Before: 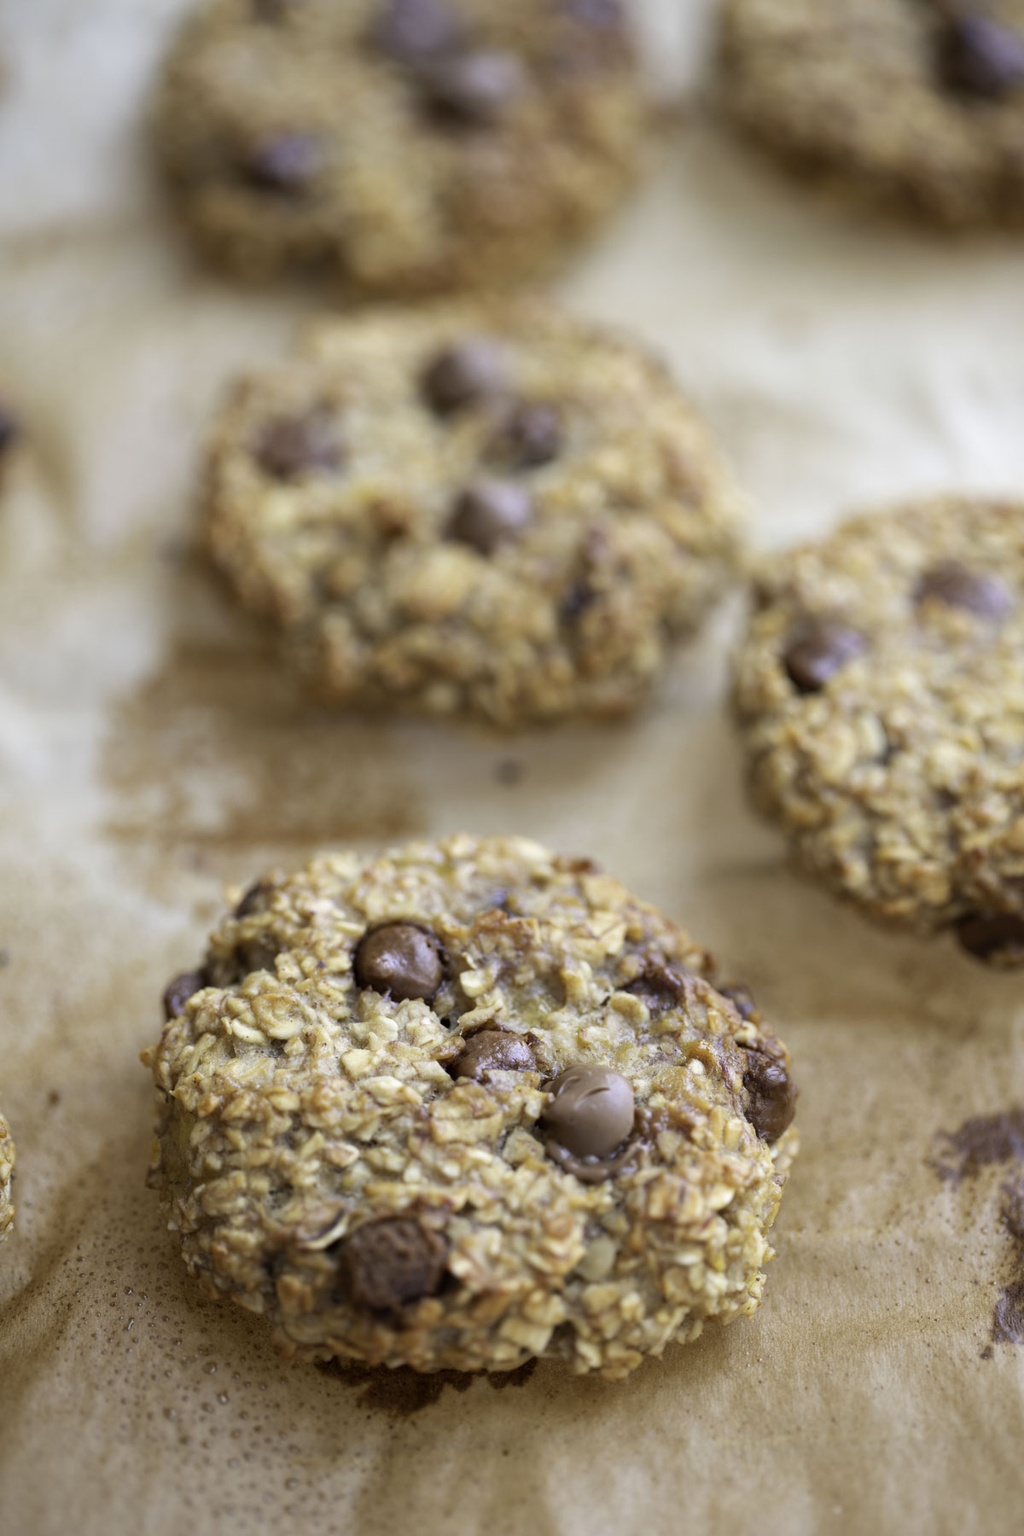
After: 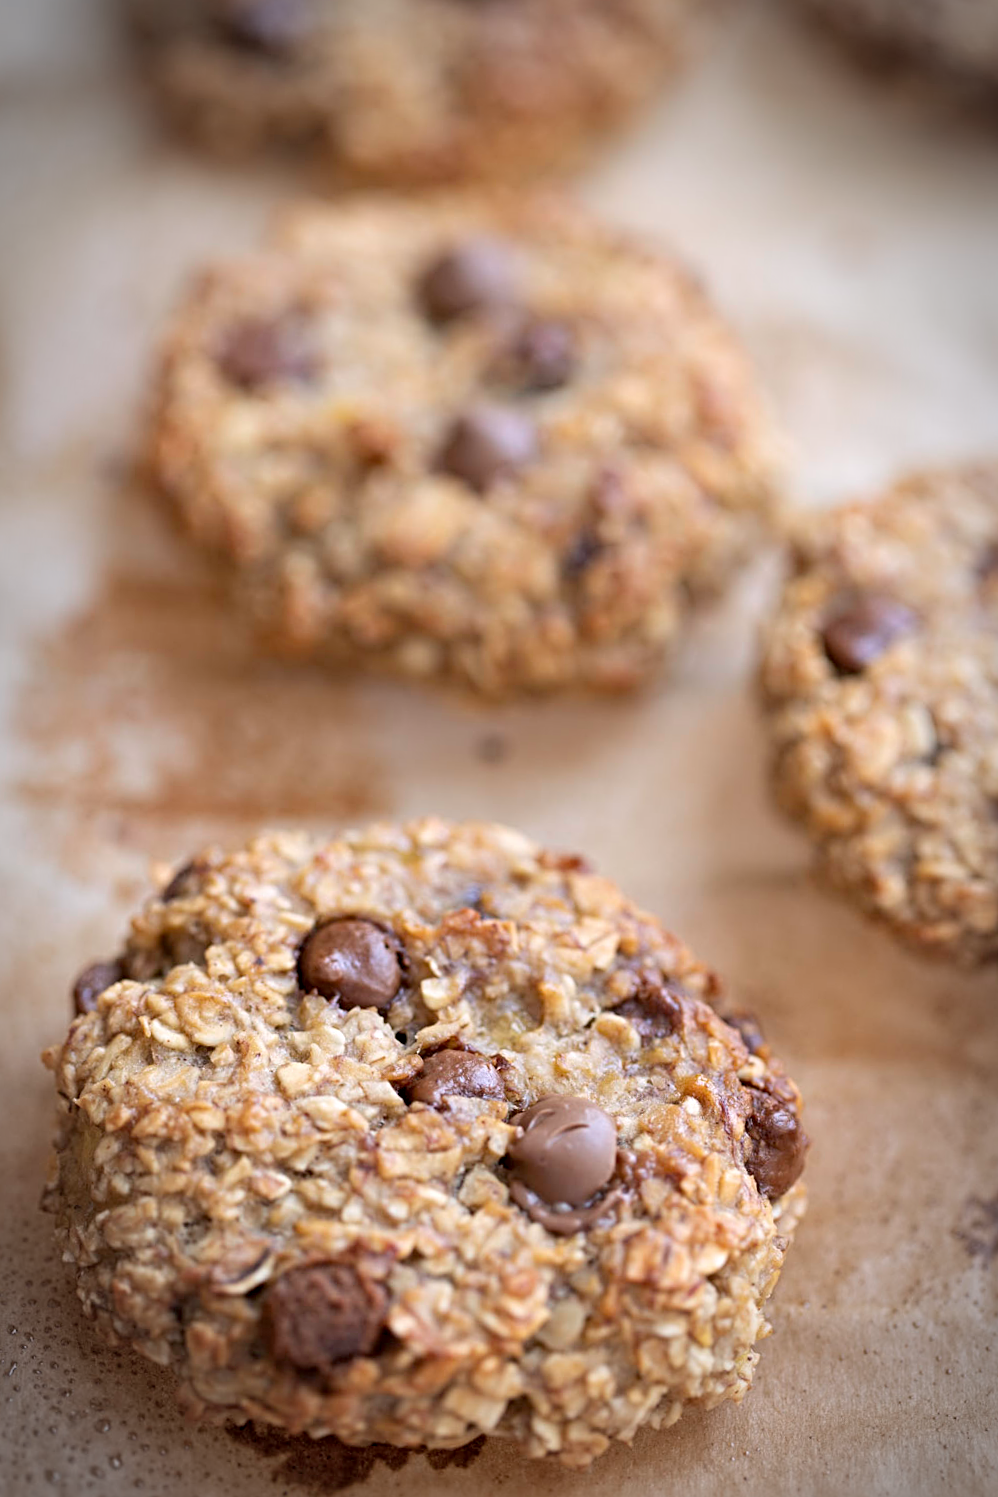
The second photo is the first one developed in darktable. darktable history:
vignetting: automatic ratio true
color correction: highlights a* 3.12, highlights b* -1.55, shadows a* -0.101, shadows b* 2.52, saturation 0.98
crop and rotate: angle -3.27°, left 5.211%, top 5.211%, right 4.607%, bottom 4.607%
sharpen: radius 4
base curve: preserve colors none
